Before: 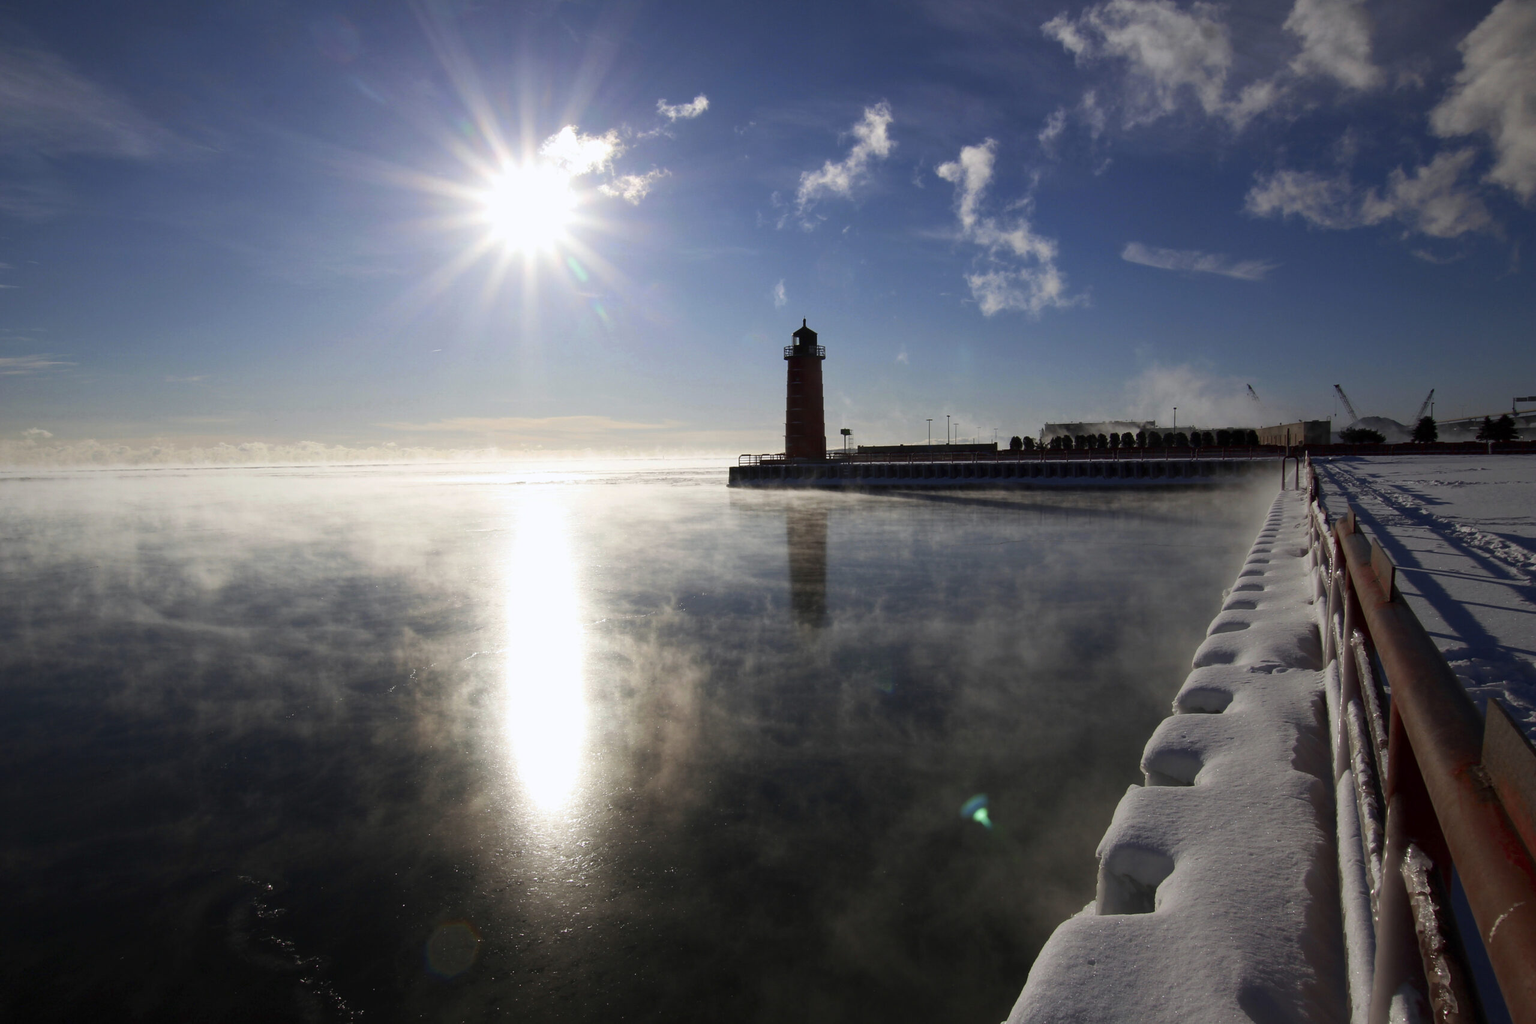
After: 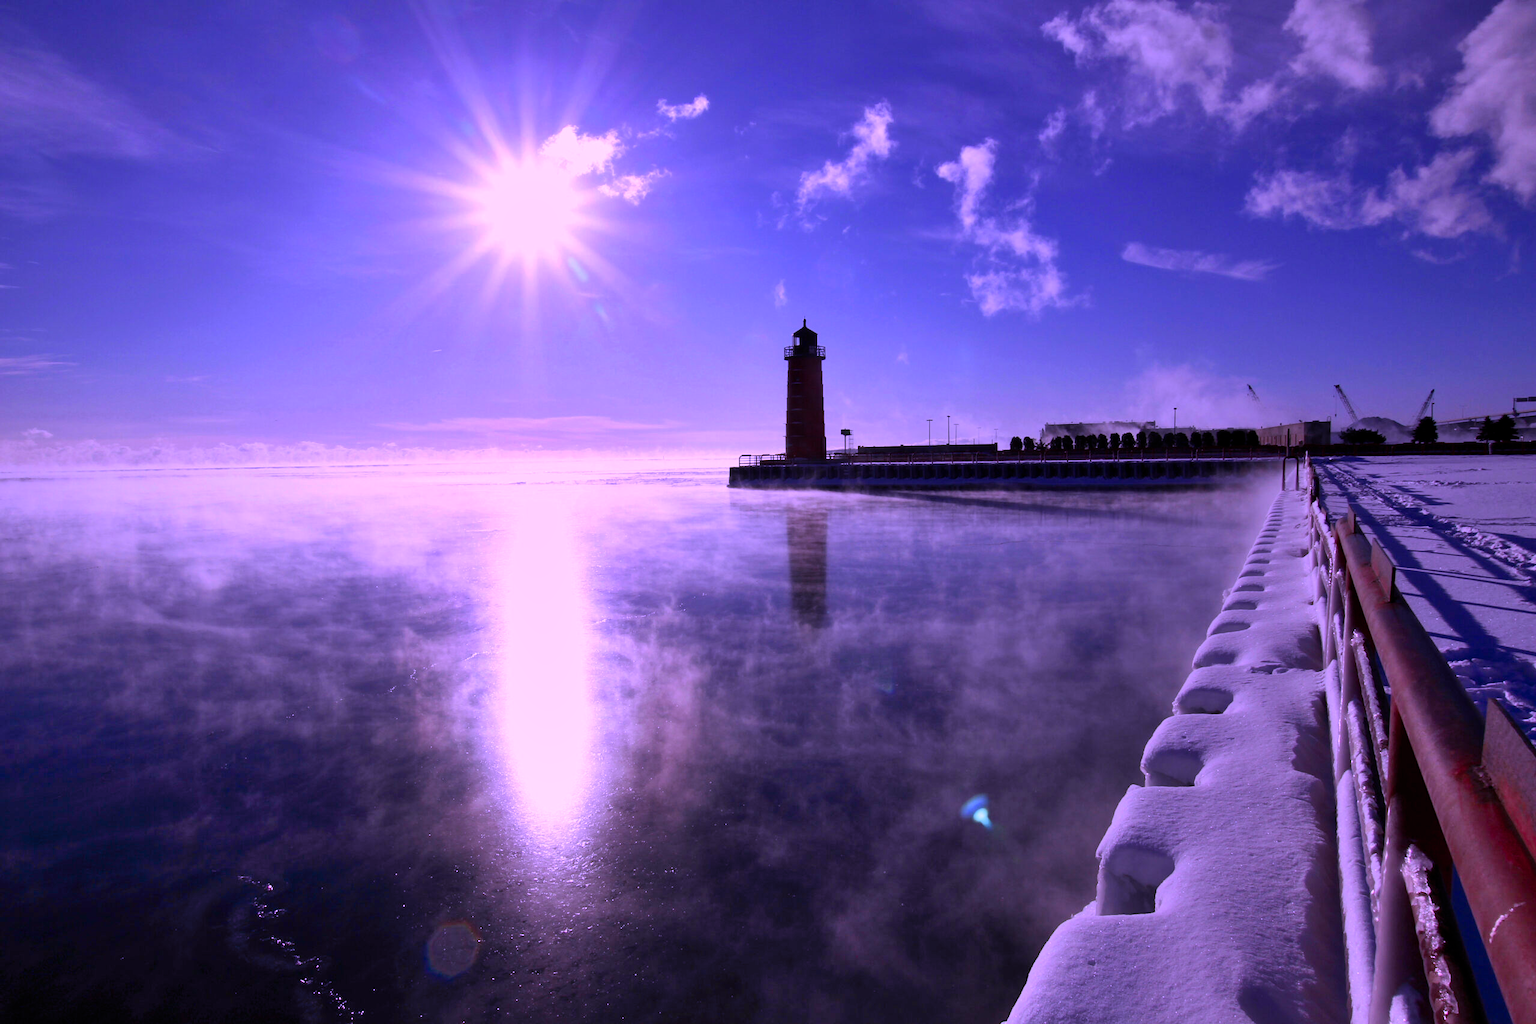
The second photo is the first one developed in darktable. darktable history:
color calibration: illuminant custom, x 0.379, y 0.481, temperature 4443.07 K
shadows and highlights: low approximation 0.01, soften with gaussian
